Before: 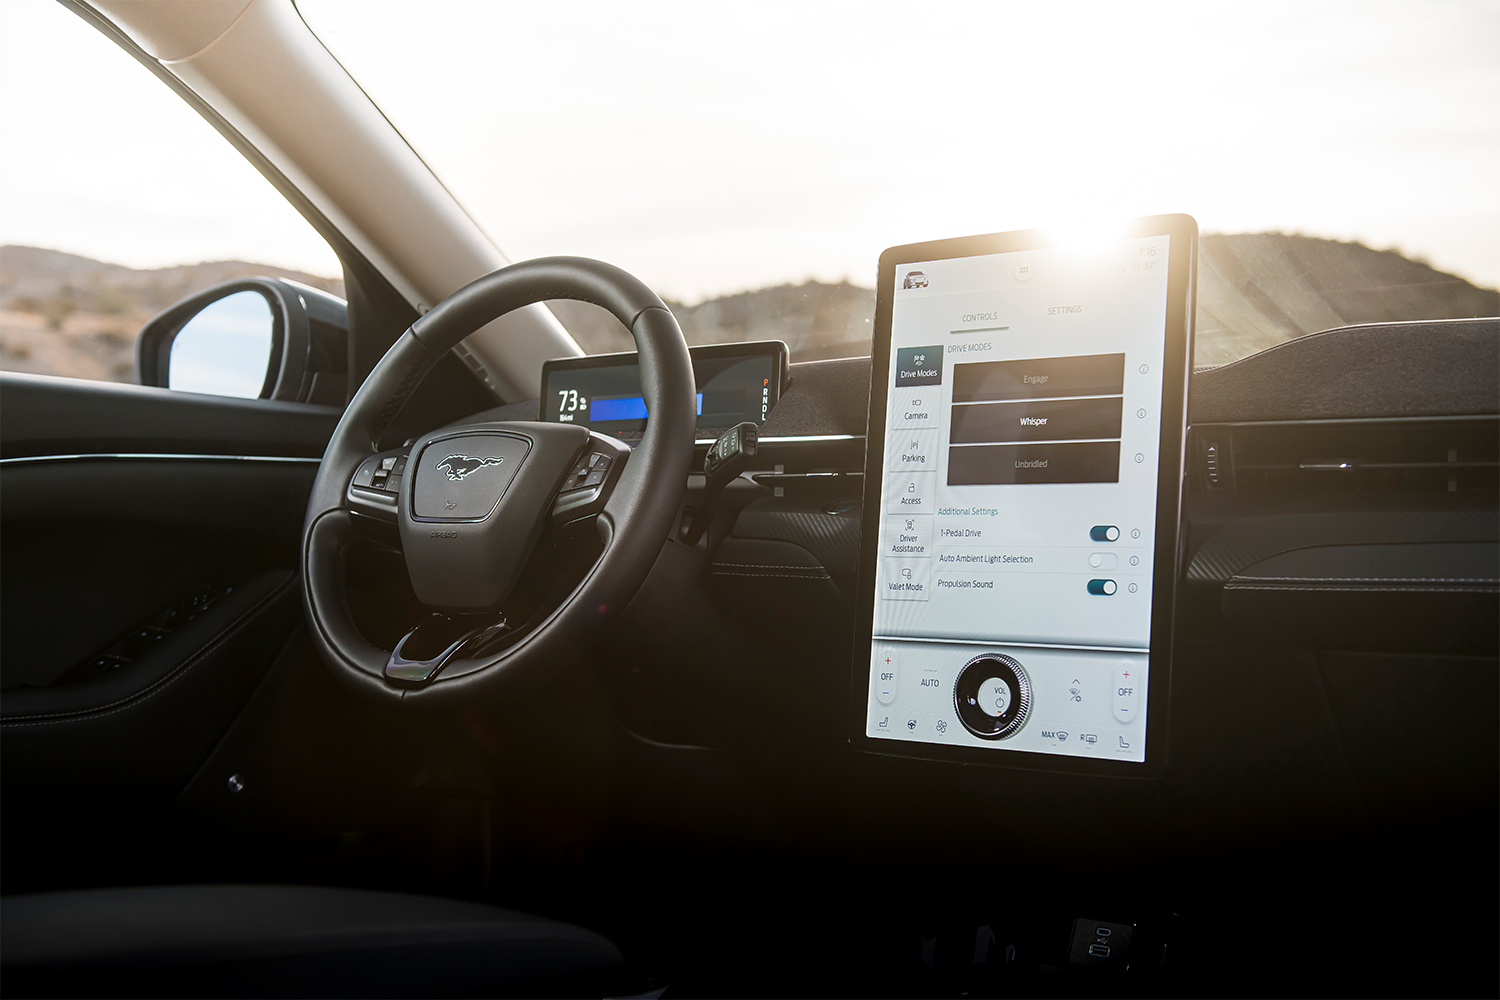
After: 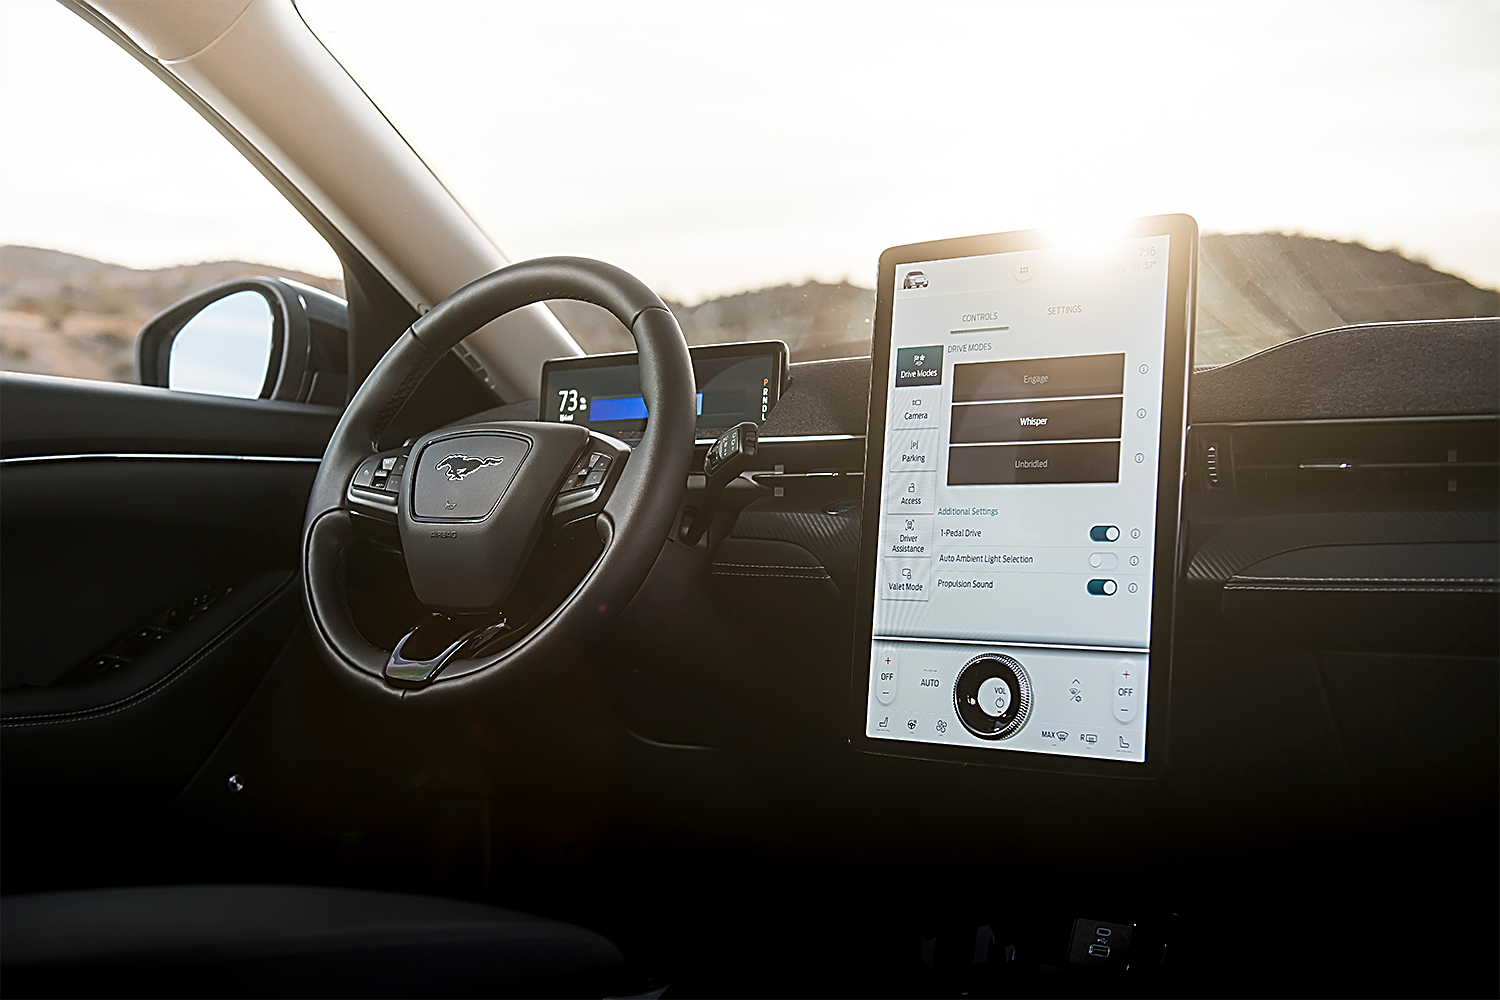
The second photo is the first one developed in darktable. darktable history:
sharpen: amount 0.905
